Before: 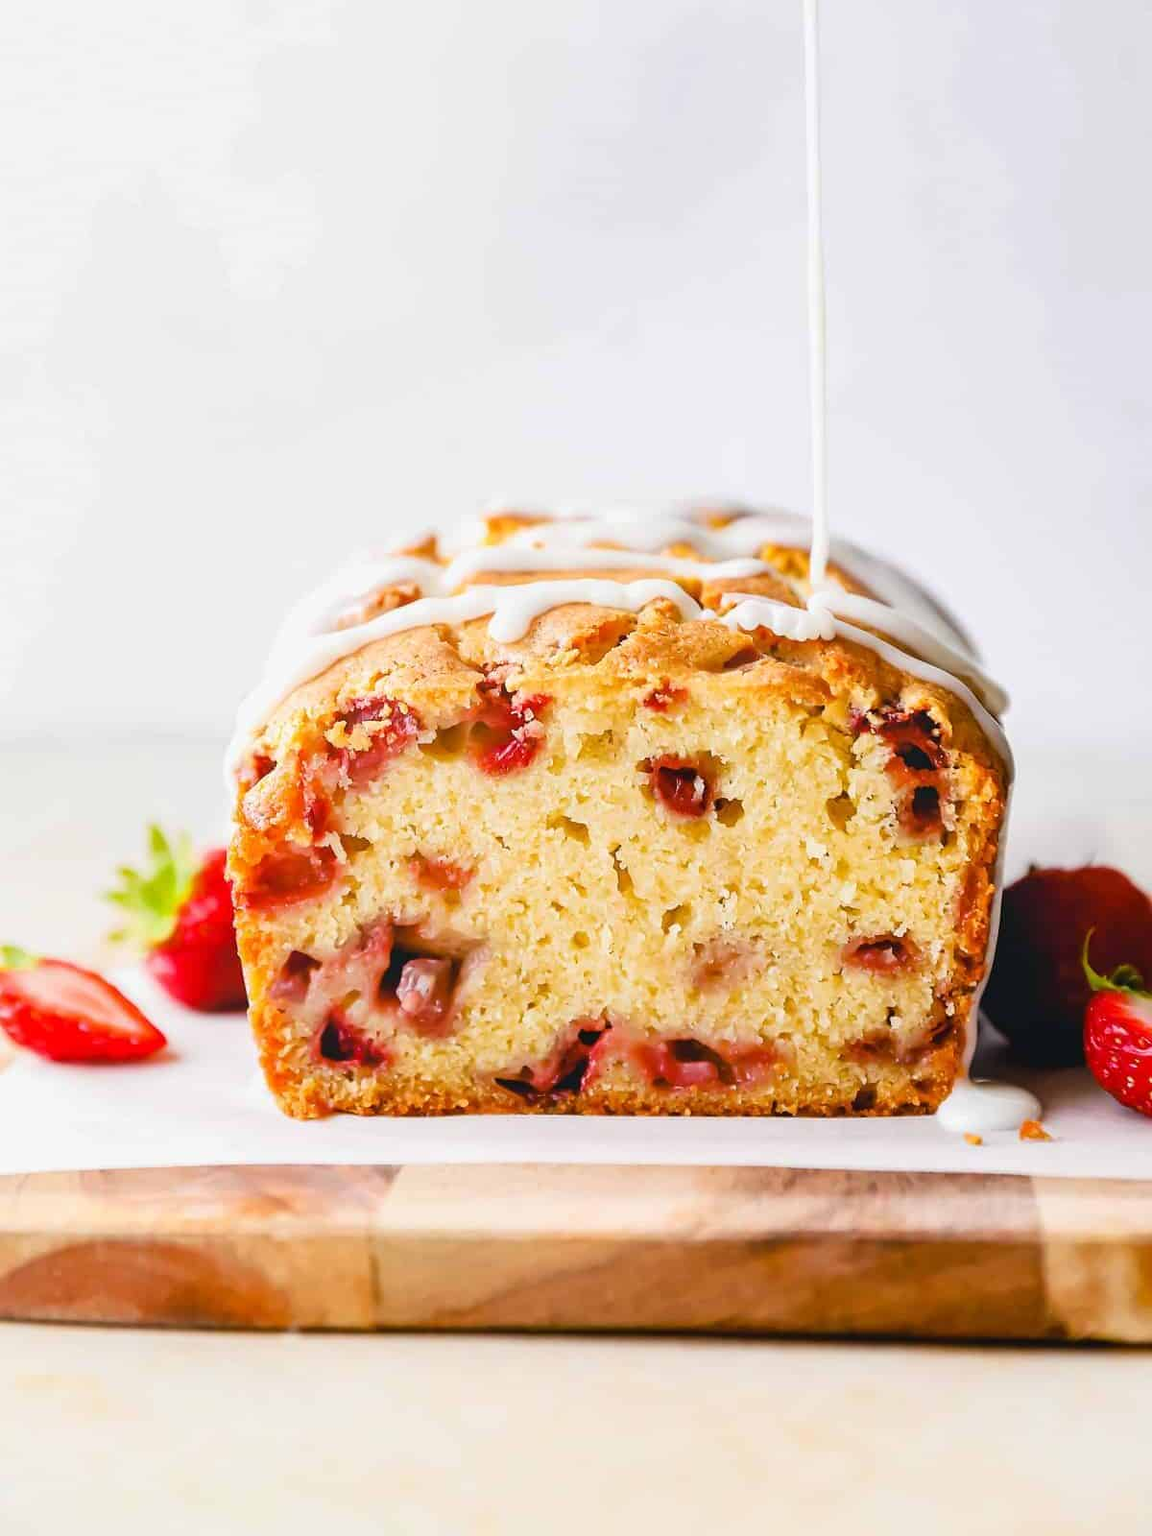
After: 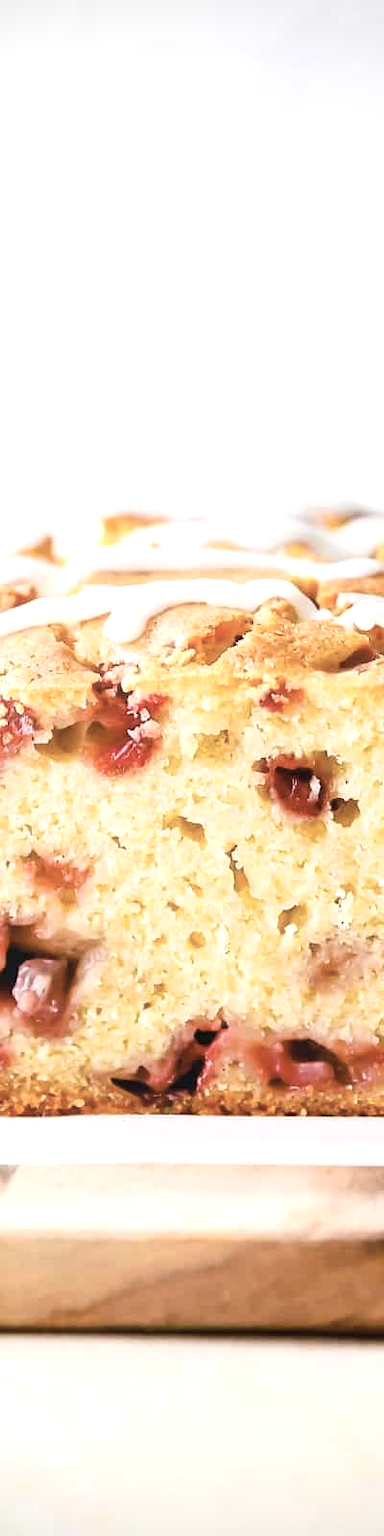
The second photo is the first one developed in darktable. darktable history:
tone equalizer: -8 EV -0.377 EV, -7 EV -0.396 EV, -6 EV -0.303 EV, -5 EV -0.204 EV, -3 EV 0.21 EV, -2 EV 0.337 EV, -1 EV 0.396 EV, +0 EV 0.423 EV
contrast brightness saturation: contrast 0.104, saturation -0.301
haze removal: strength -0.053, compatibility mode true, adaptive false
crop: left 33.339%, right 33.169%
vignetting: dithering 8-bit output
